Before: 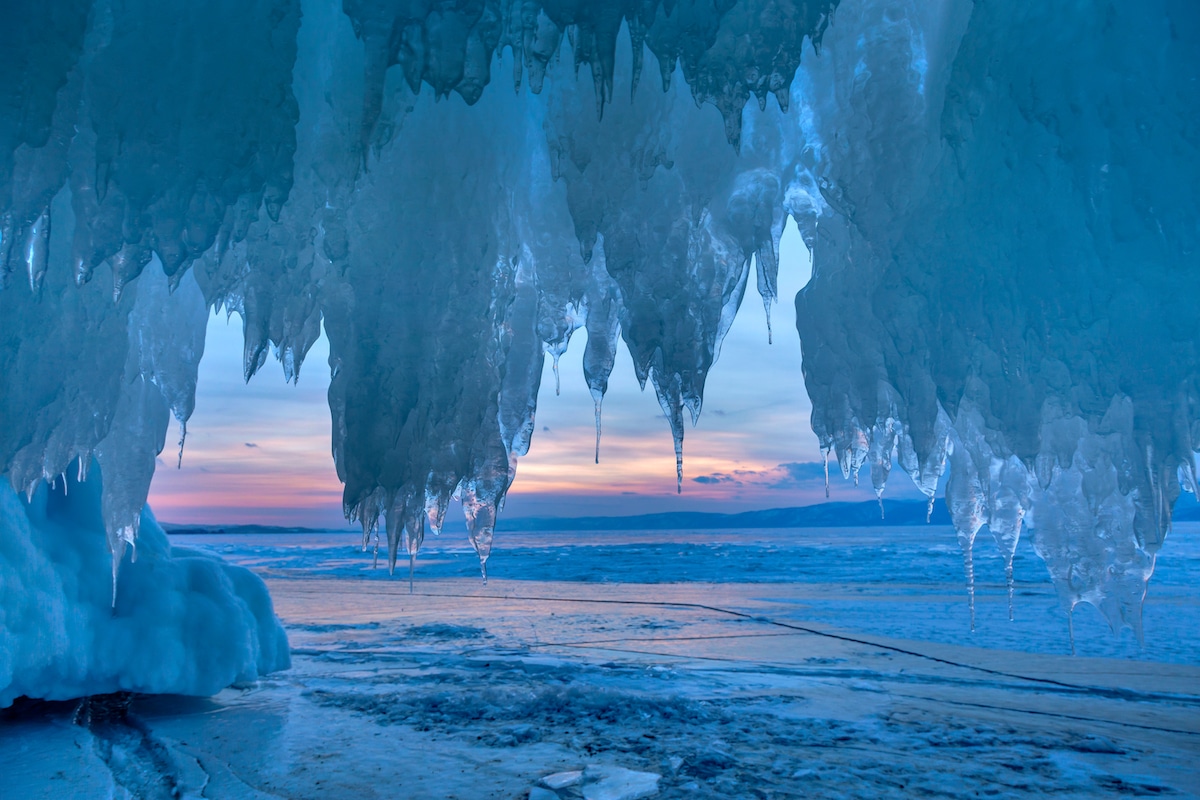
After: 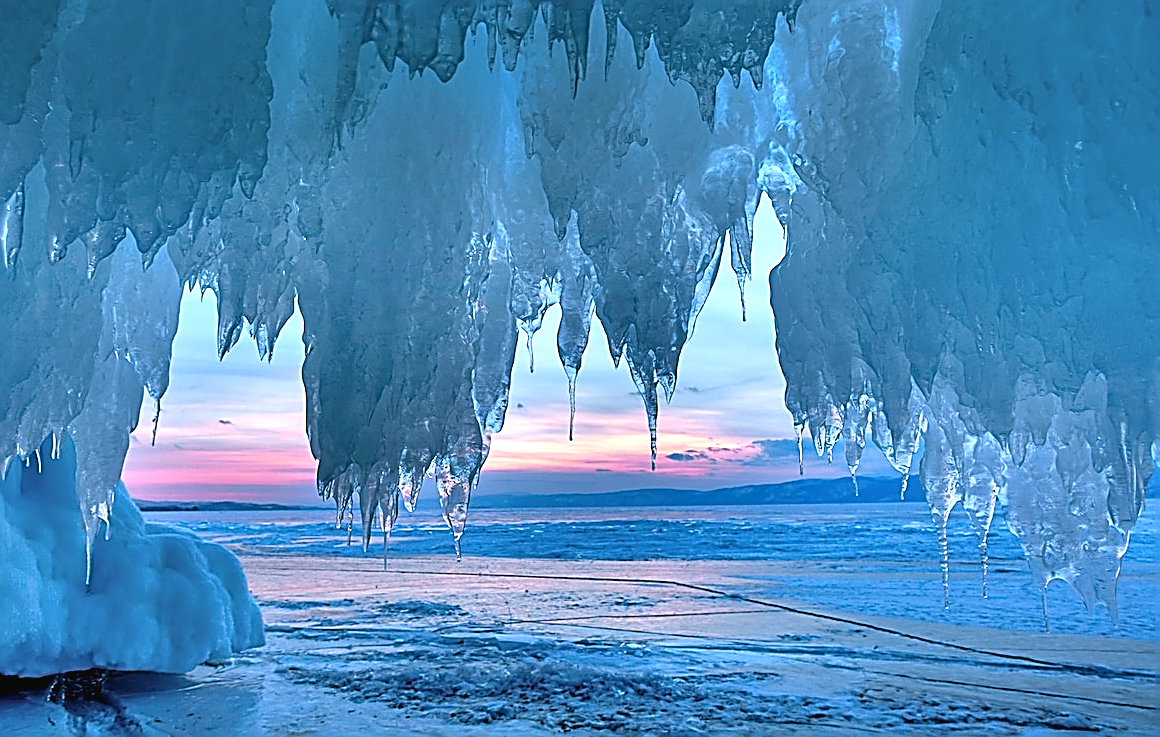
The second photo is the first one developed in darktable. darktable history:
exposure: black level correction 0, exposure 0.592 EV, compensate highlight preservation false
crop: left 2.181%, top 2.961%, right 1.125%, bottom 4.913%
color balance rgb: global offset › luminance -0.478%, perceptual saturation grading › global saturation 24.936%
tone equalizer: edges refinement/feathering 500, mask exposure compensation -1.57 EV, preserve details no
tone curve: curves: ch0 [(0, 0.024) (0.119, 0.146) (0.474, 0.485) (0.718, 0.739) (0.817, 0.839) (1, 0.998)]; ch1 [(0, 0) (0.377, 0.416) (0.439, 0.451) (0.477, 0.485) (0.501, 0.503) (0.538, 0.544) (0.58, 0.613) (0.664, 0.7) (0.783, 0.804) (1, 1)]; ch2 [(0, 0) (0.38, 0.405) (0.463, 0.456) (0.498, 0.497) (0.524, 0.535) (0.578, 0.576) (0.648, 0.665) (1, 1)], color space Lab, independent channels, preserve colors none
shadows and highlights: low approximation 0.01, soften with gaussian
sharpen: amount 1.87
contrast brightness saturation: saturation -0.091
